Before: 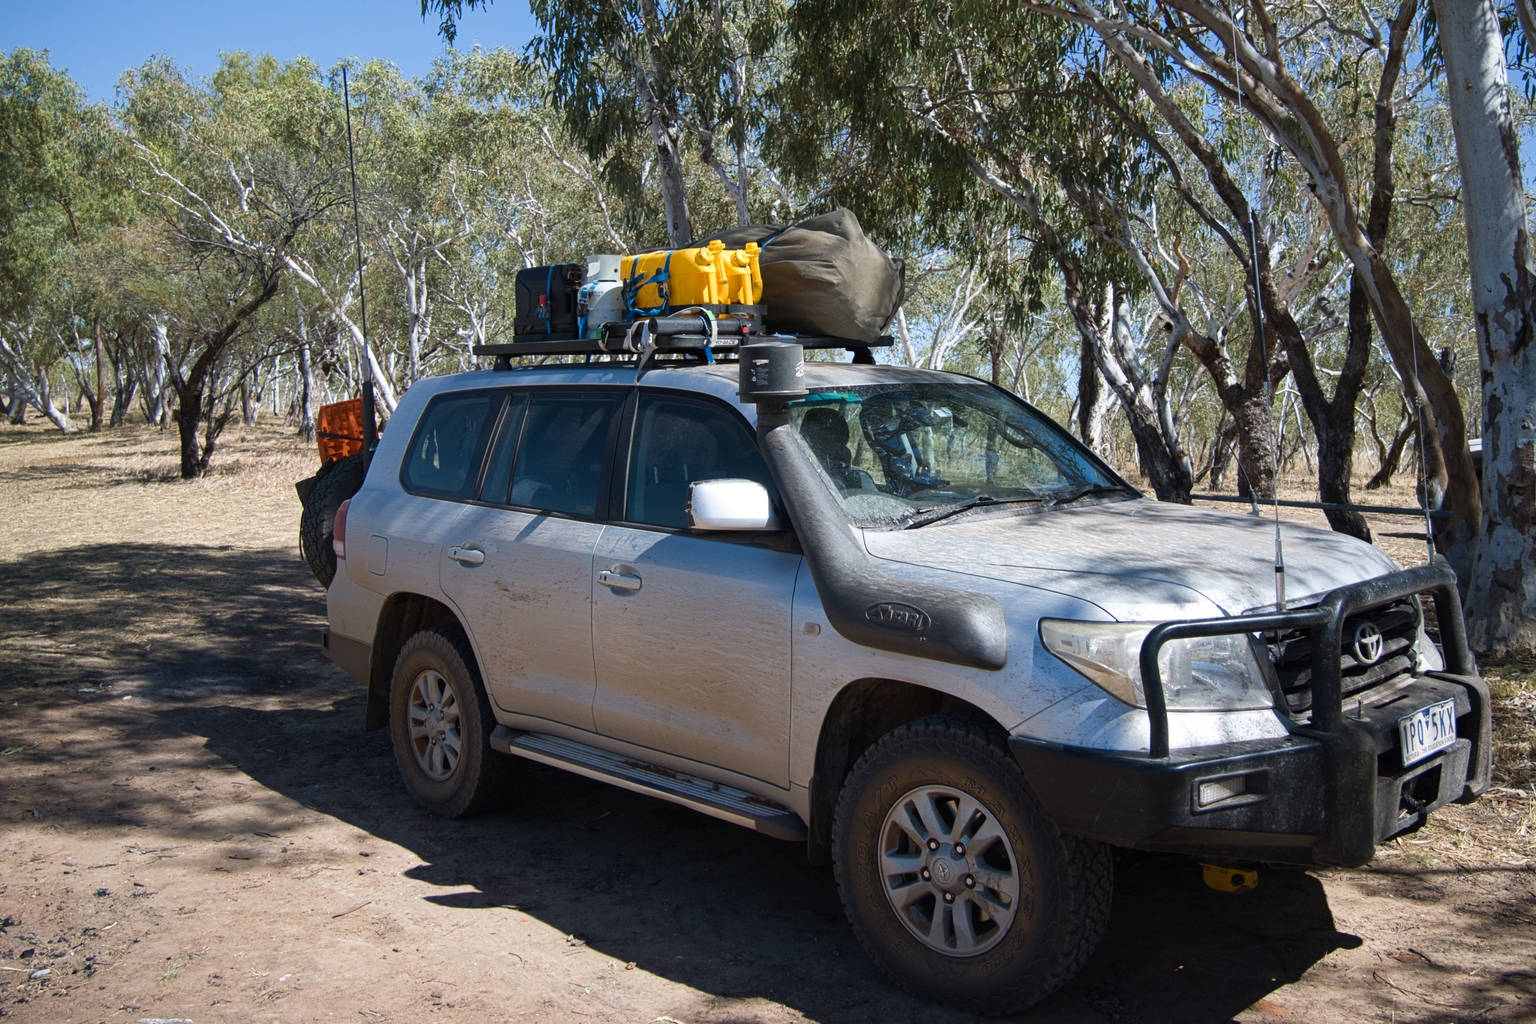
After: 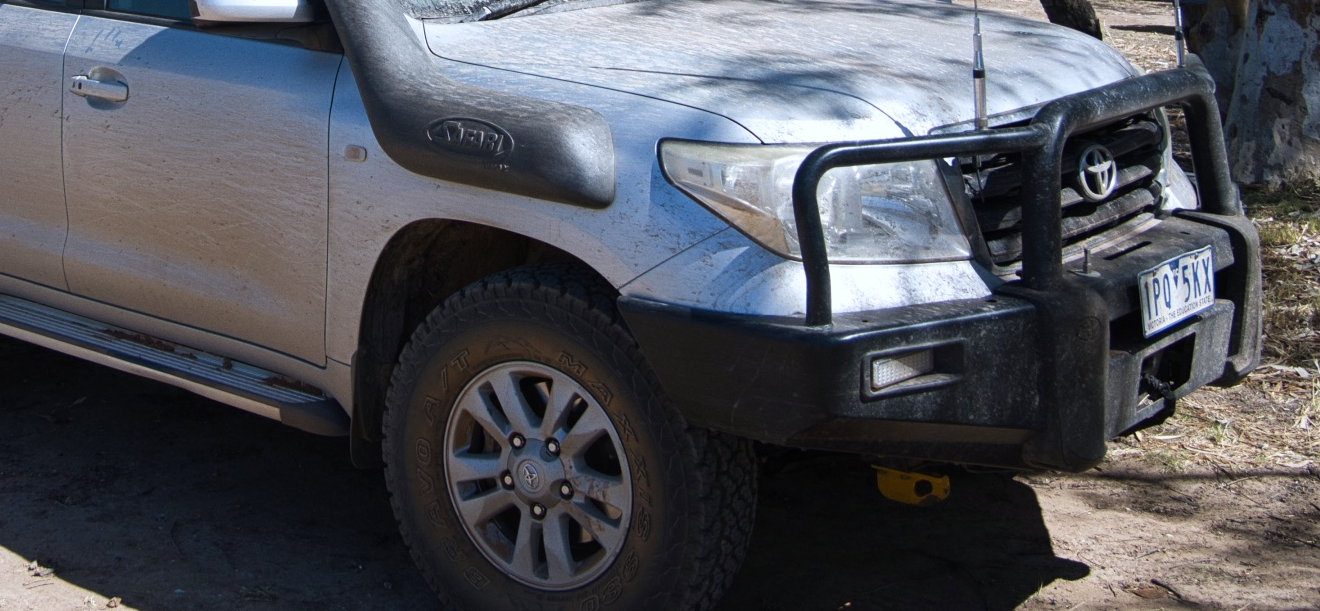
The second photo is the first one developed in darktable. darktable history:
grain: coarseness 0.09 ISO, strength 10%
crop and rotate: left 35.509%, top 50.238%, bottom 4.934%
white balance: red 0.974, blue 1.044
